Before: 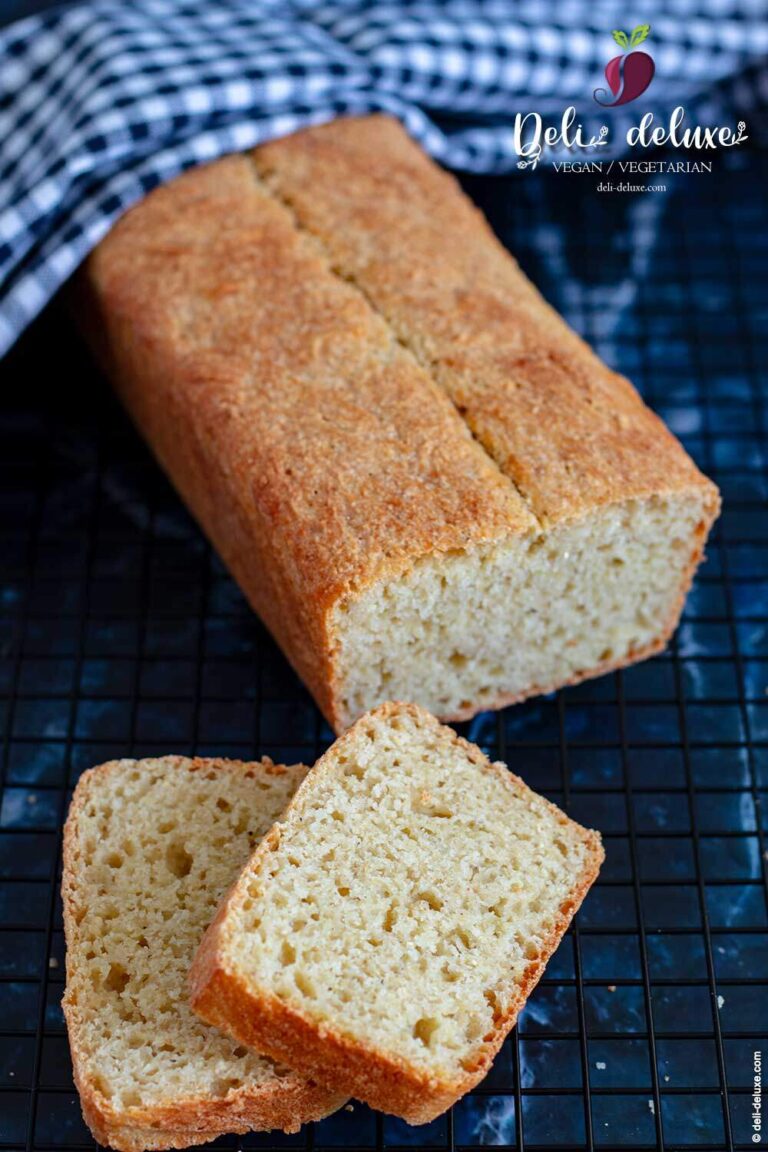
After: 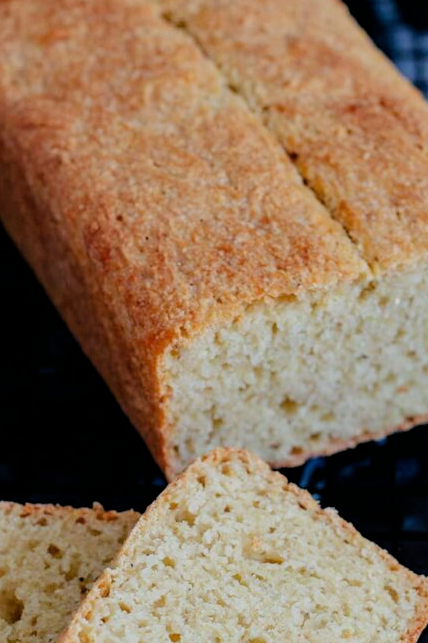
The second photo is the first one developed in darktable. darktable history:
crop and rotate: left 22.13%, top 22.054%, right 22.026%, bottom 22.102%
filmic rgb: black relative exposure -4.88 EV, hardness 2.82
